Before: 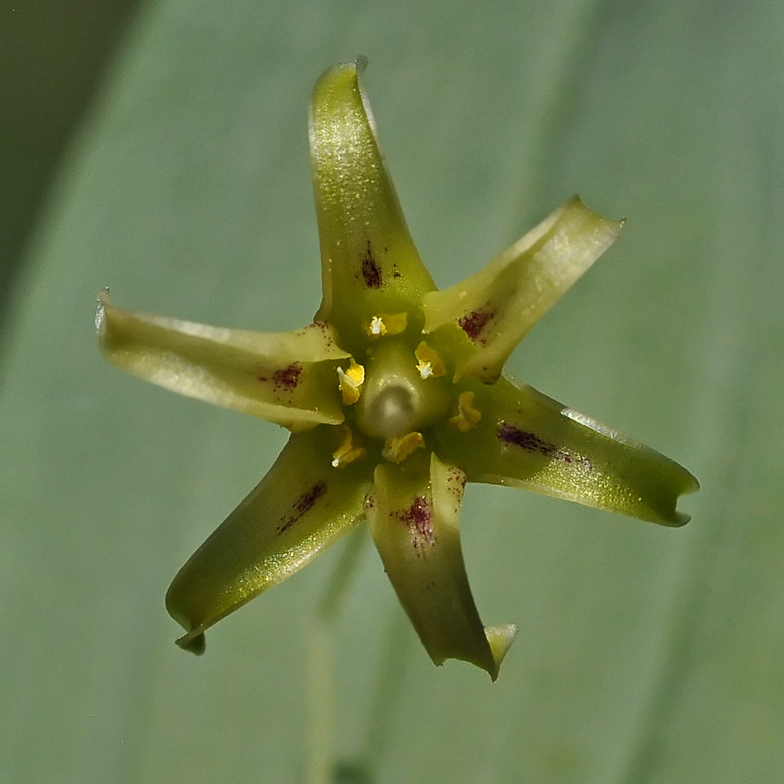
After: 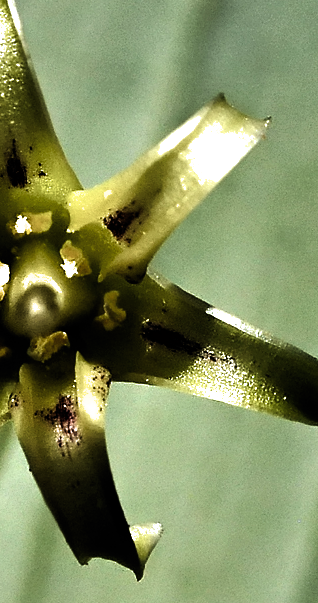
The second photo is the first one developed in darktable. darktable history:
filmic rgb: black relative exposure -8.24 EV, white relative exposure 2.24 EV, hardness 7.17, latitude 86.7%, contrast 1.7, highlights saturation mix -3.72%, shadows ↔ highlights balance -2.05%, color science v6 (2022), iterations of high-quality reconstruction 0
crop: left 45.324%, top 12.91%, right 14.106%, bottom 10.095%
tone equalizer: -8 EV -1.06 EV, -7 EV -1.05 EV, -6 EV -0.882 EV, -5 EV -0.562 EV, -3 EV 0.554 EV, -2 EV 0.844 EV, -1 EV 0.992 EV, +0 EV 1.06 EV, edges refinement/feathering 500, mask exposure compensation -1.57 EV, preserve details no
